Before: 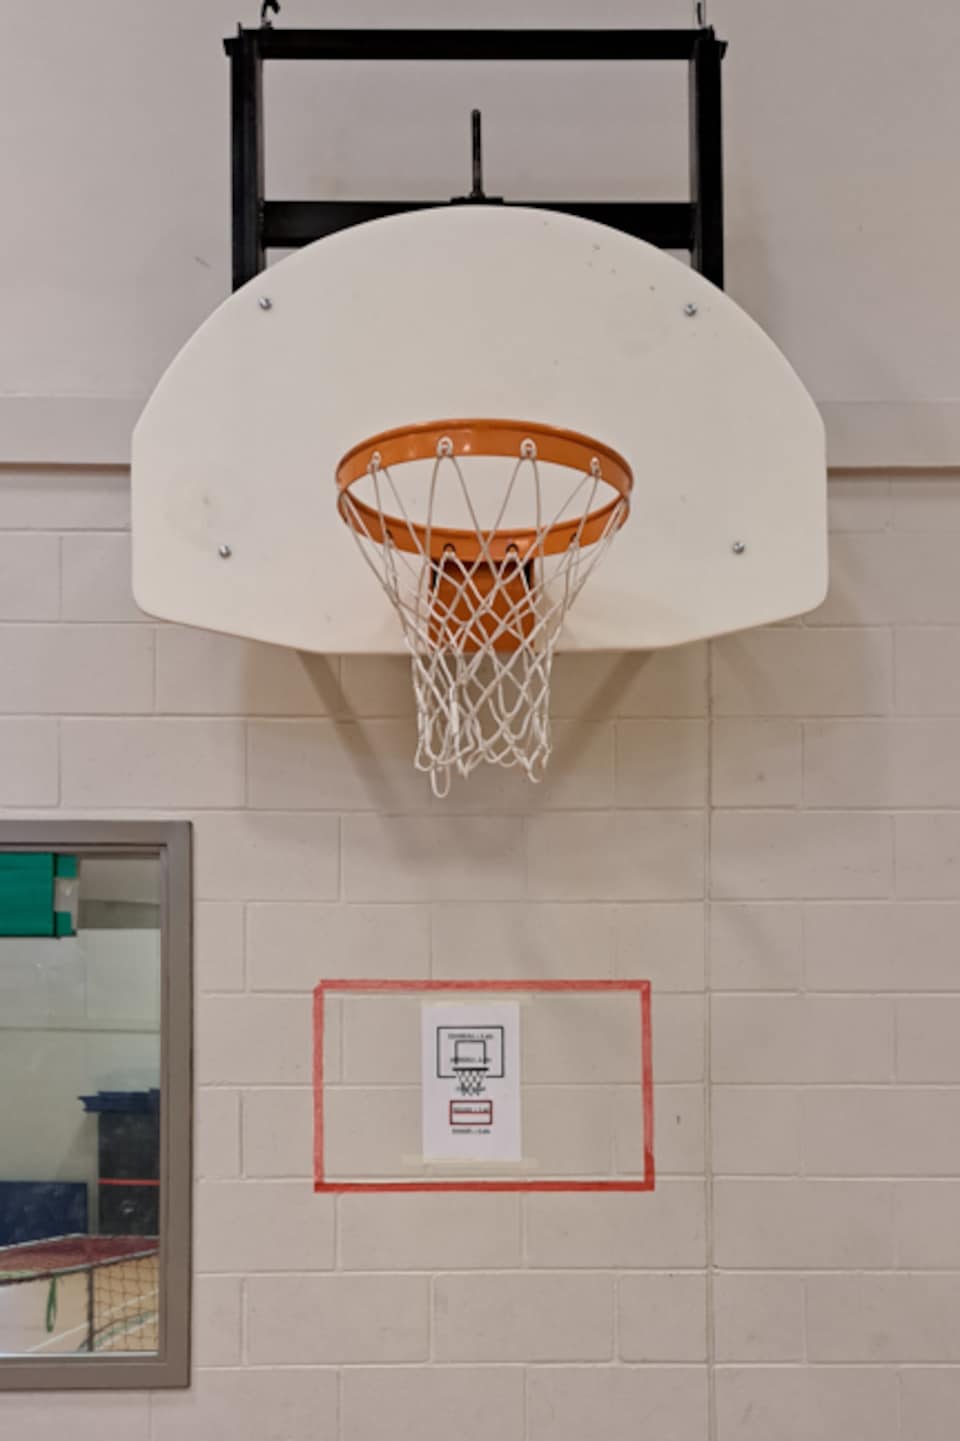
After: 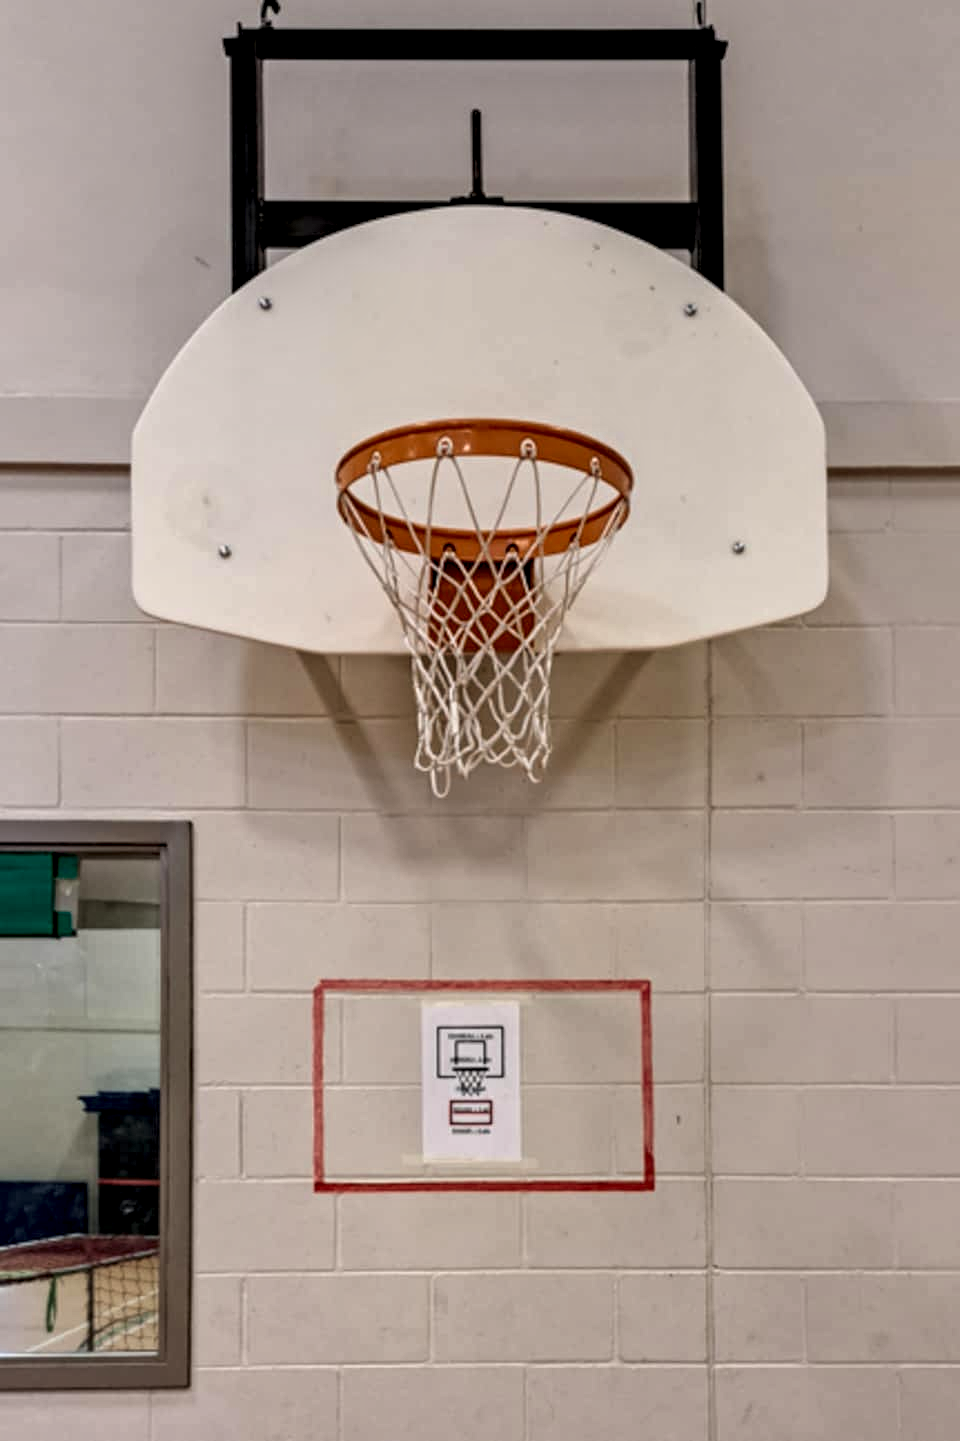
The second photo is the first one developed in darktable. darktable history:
velvia: strength 15%
local contrast: highlights 19%, detail 186%
